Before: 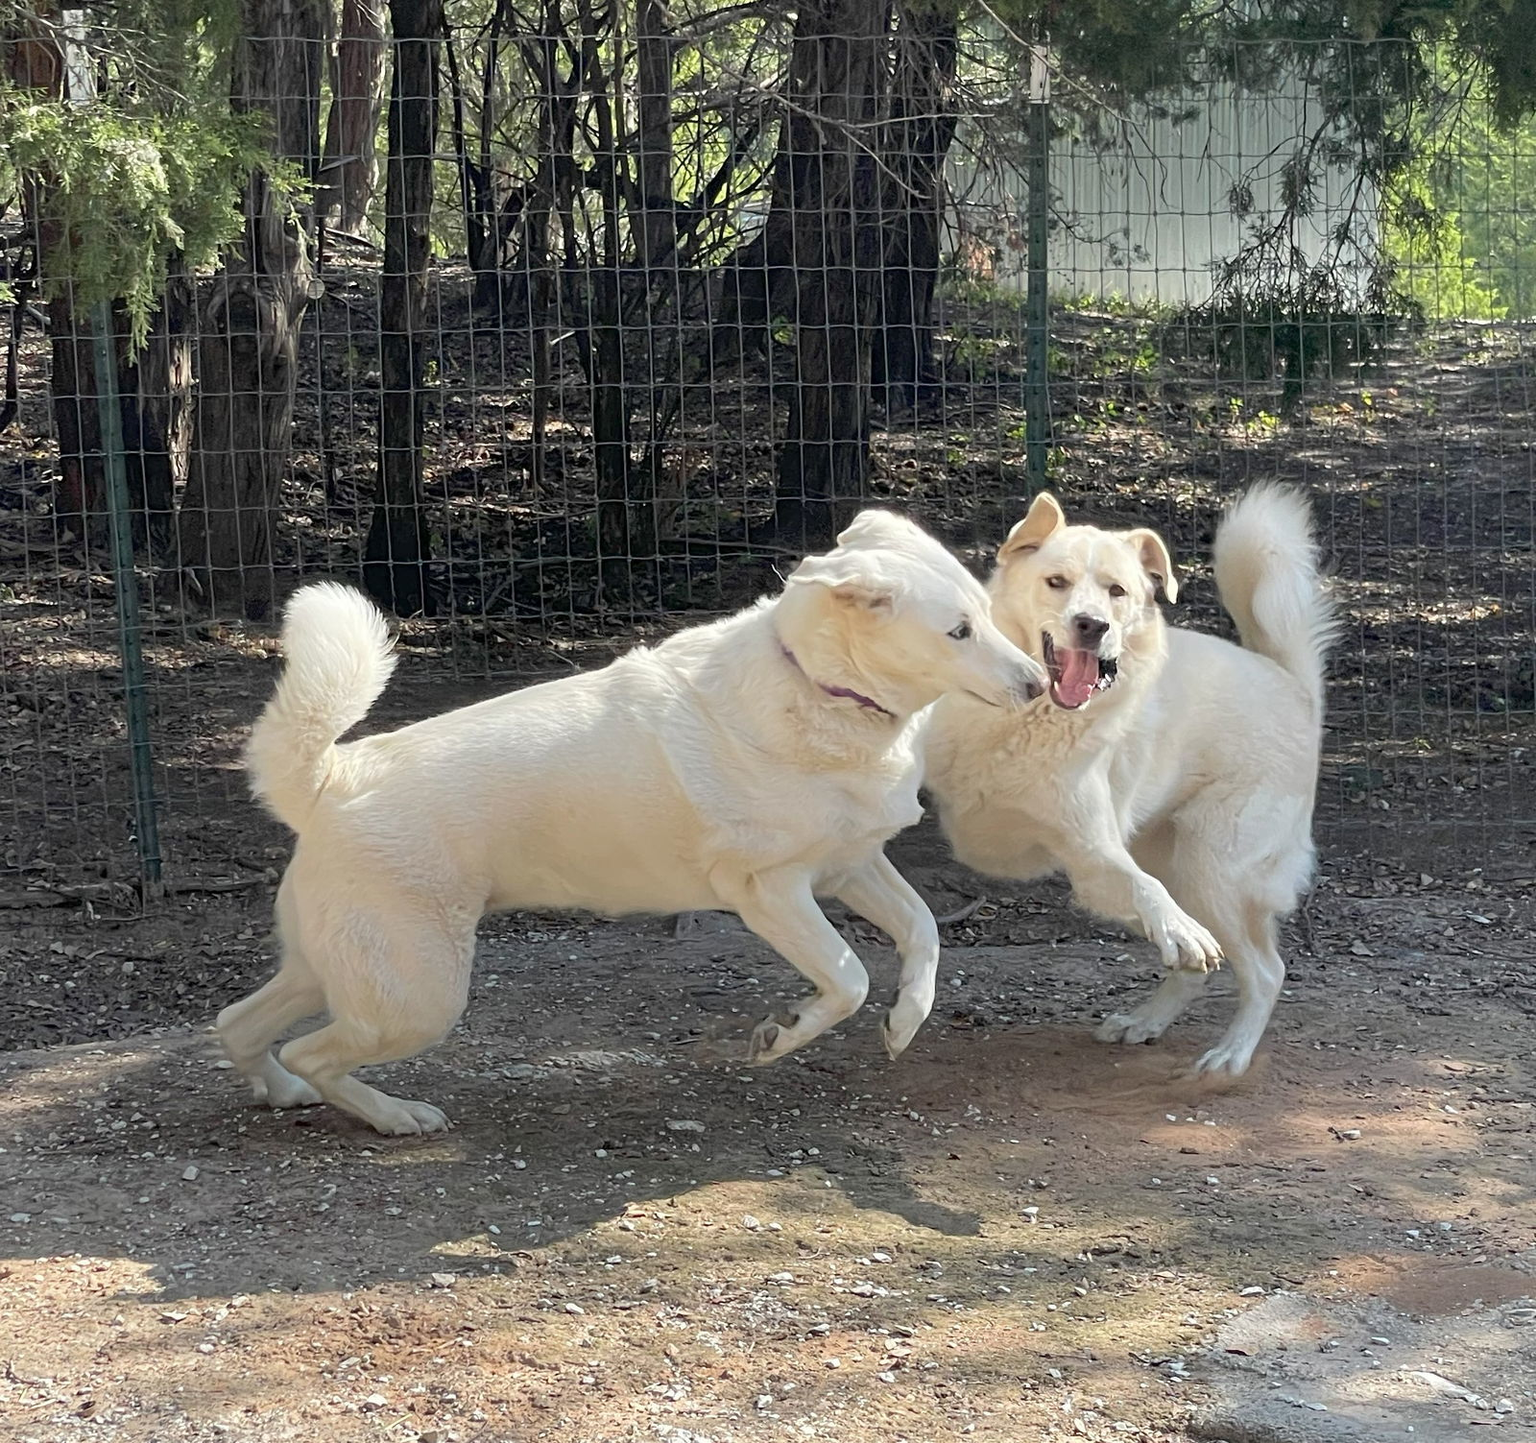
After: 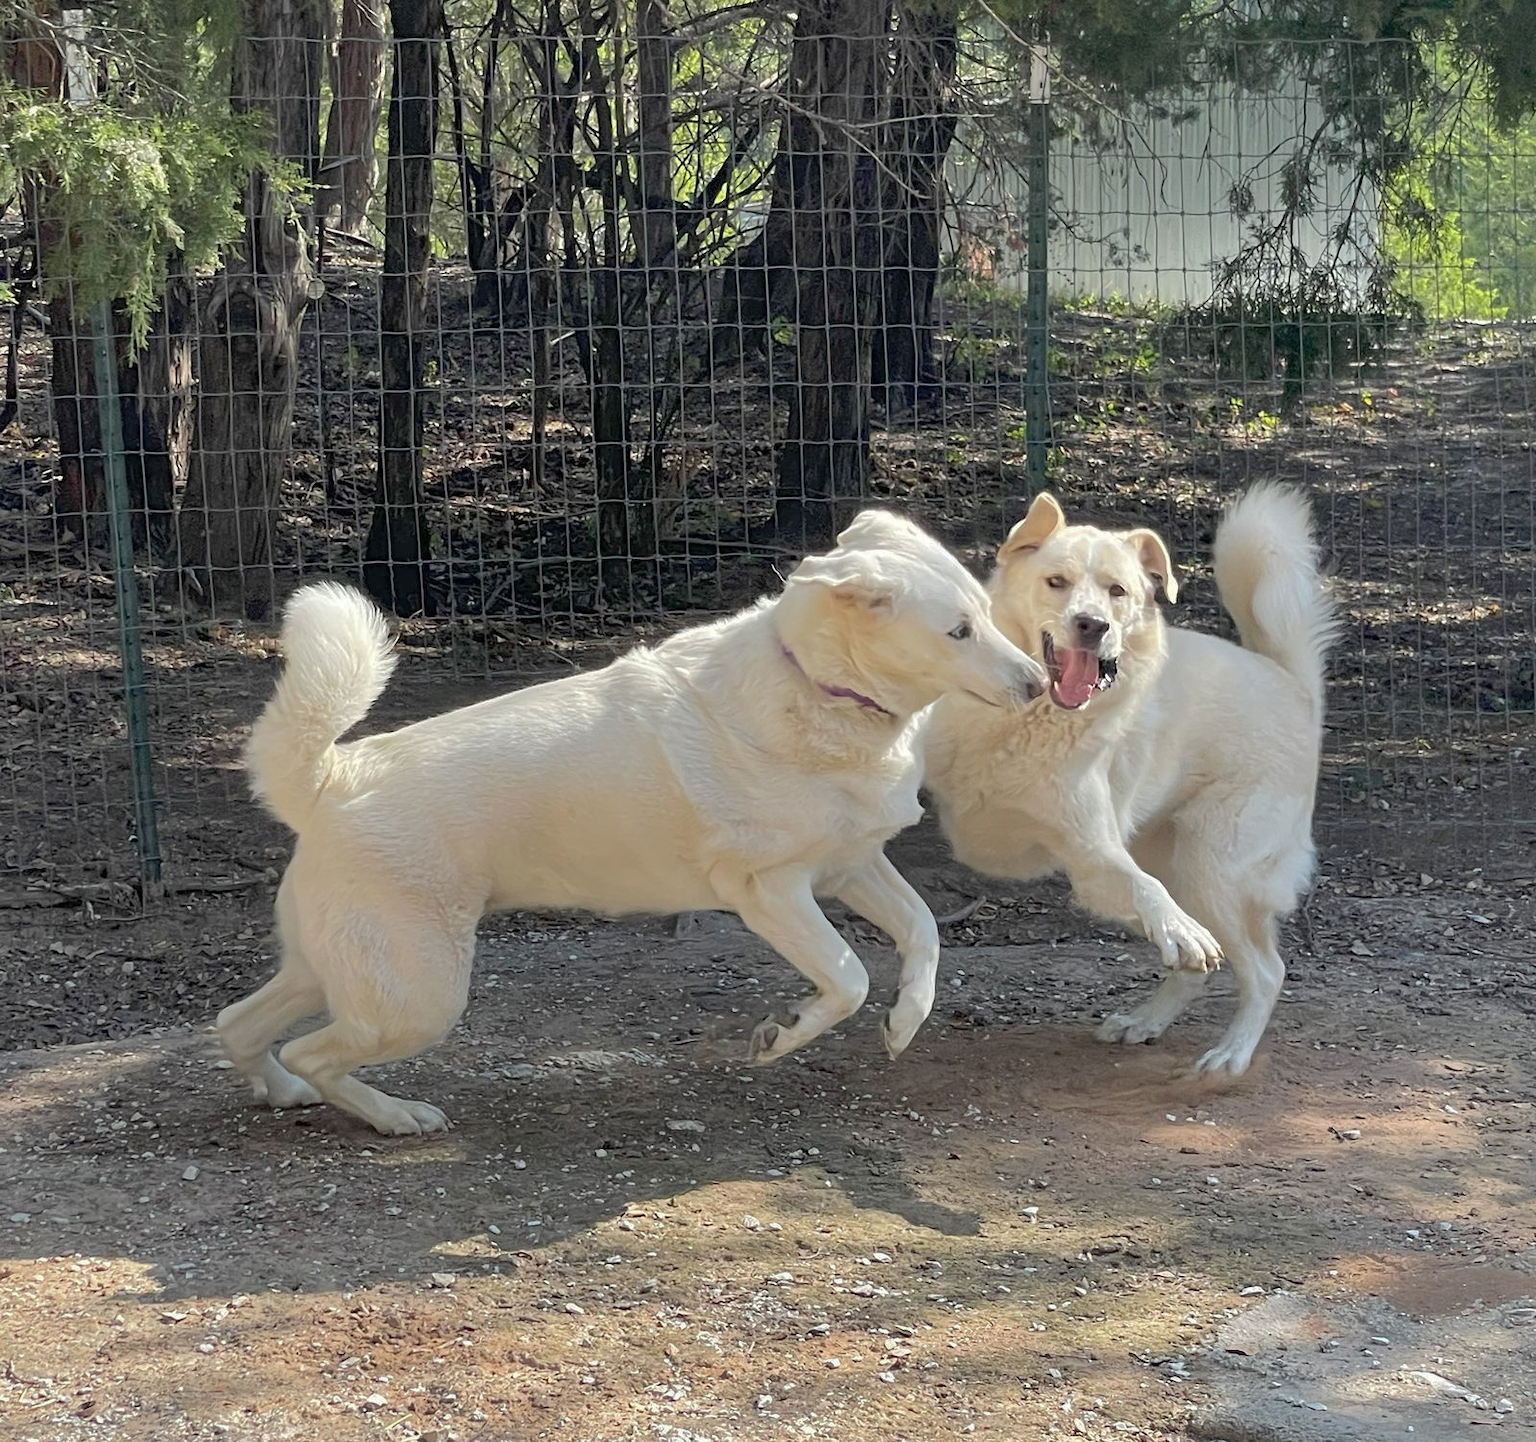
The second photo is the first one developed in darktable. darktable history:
shadows and highlights: shadows 40, highlights -60
